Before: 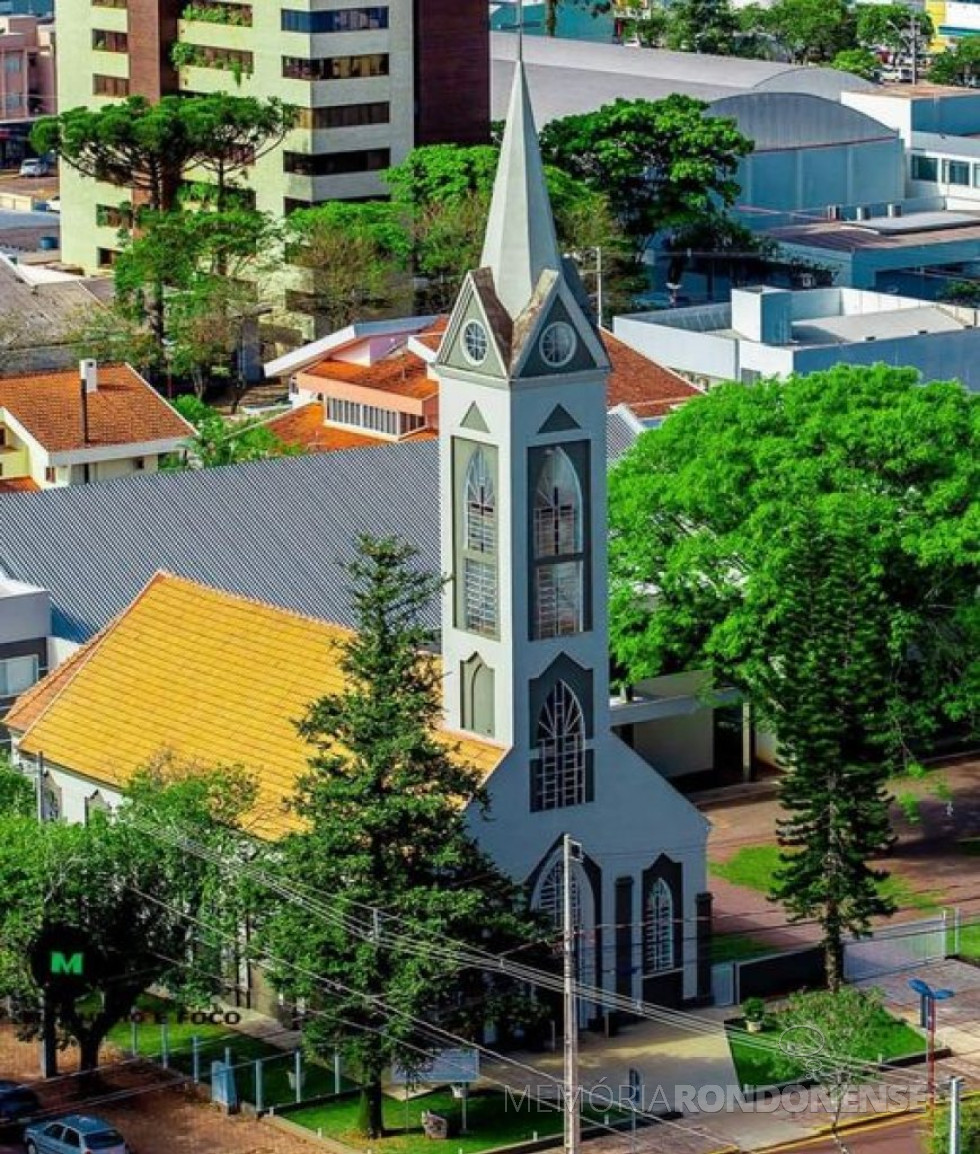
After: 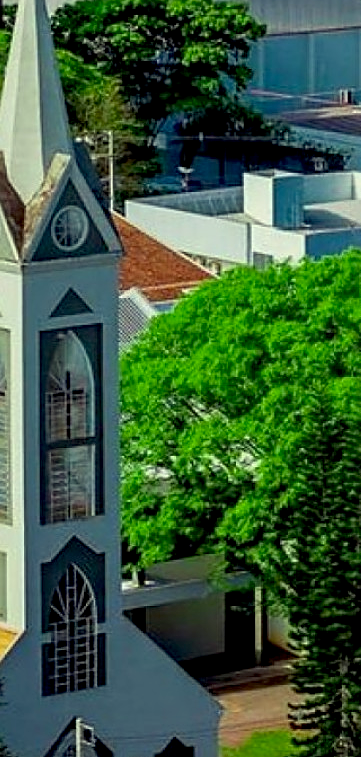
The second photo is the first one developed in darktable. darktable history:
color correction: highlights a* -5.94, highlights b* 11.19
sharpen: on, module defaults
crop and rotate: left 49.936%, top 10.094%, right 13.136%, bottom 24.256%
exposure: black level correction 0.009, exposure -0.159 EV, compensate highlight preservation false
